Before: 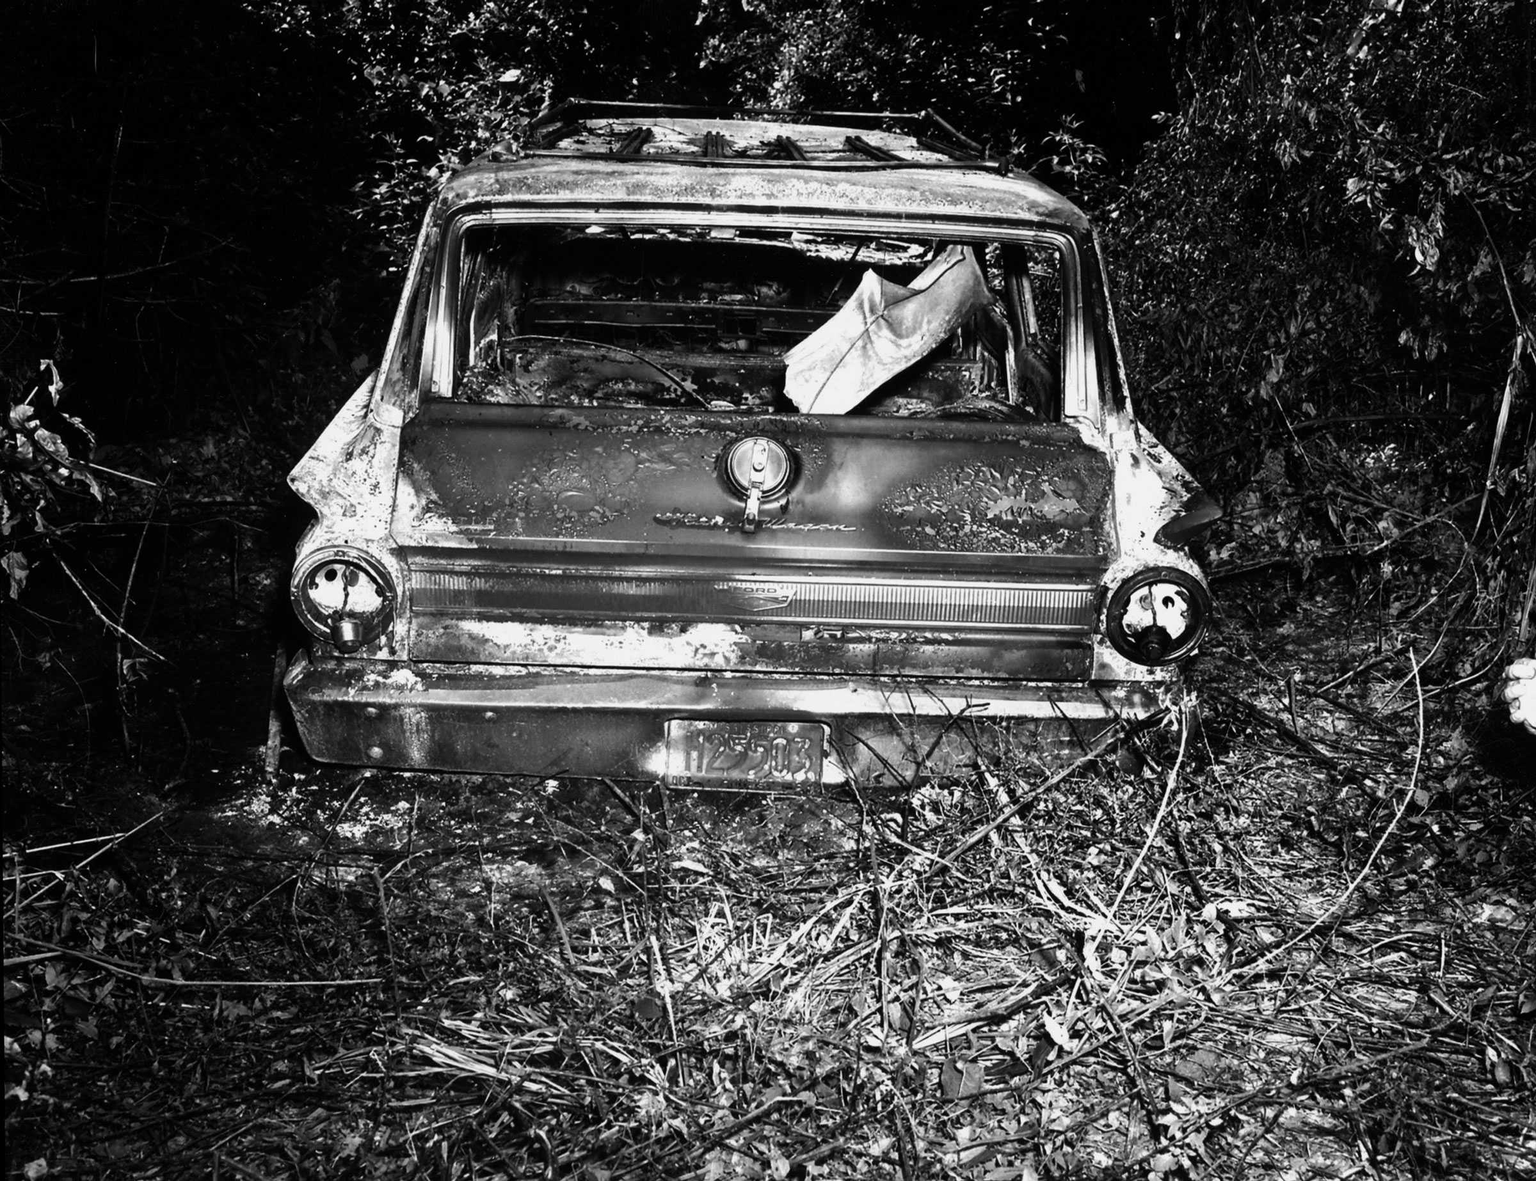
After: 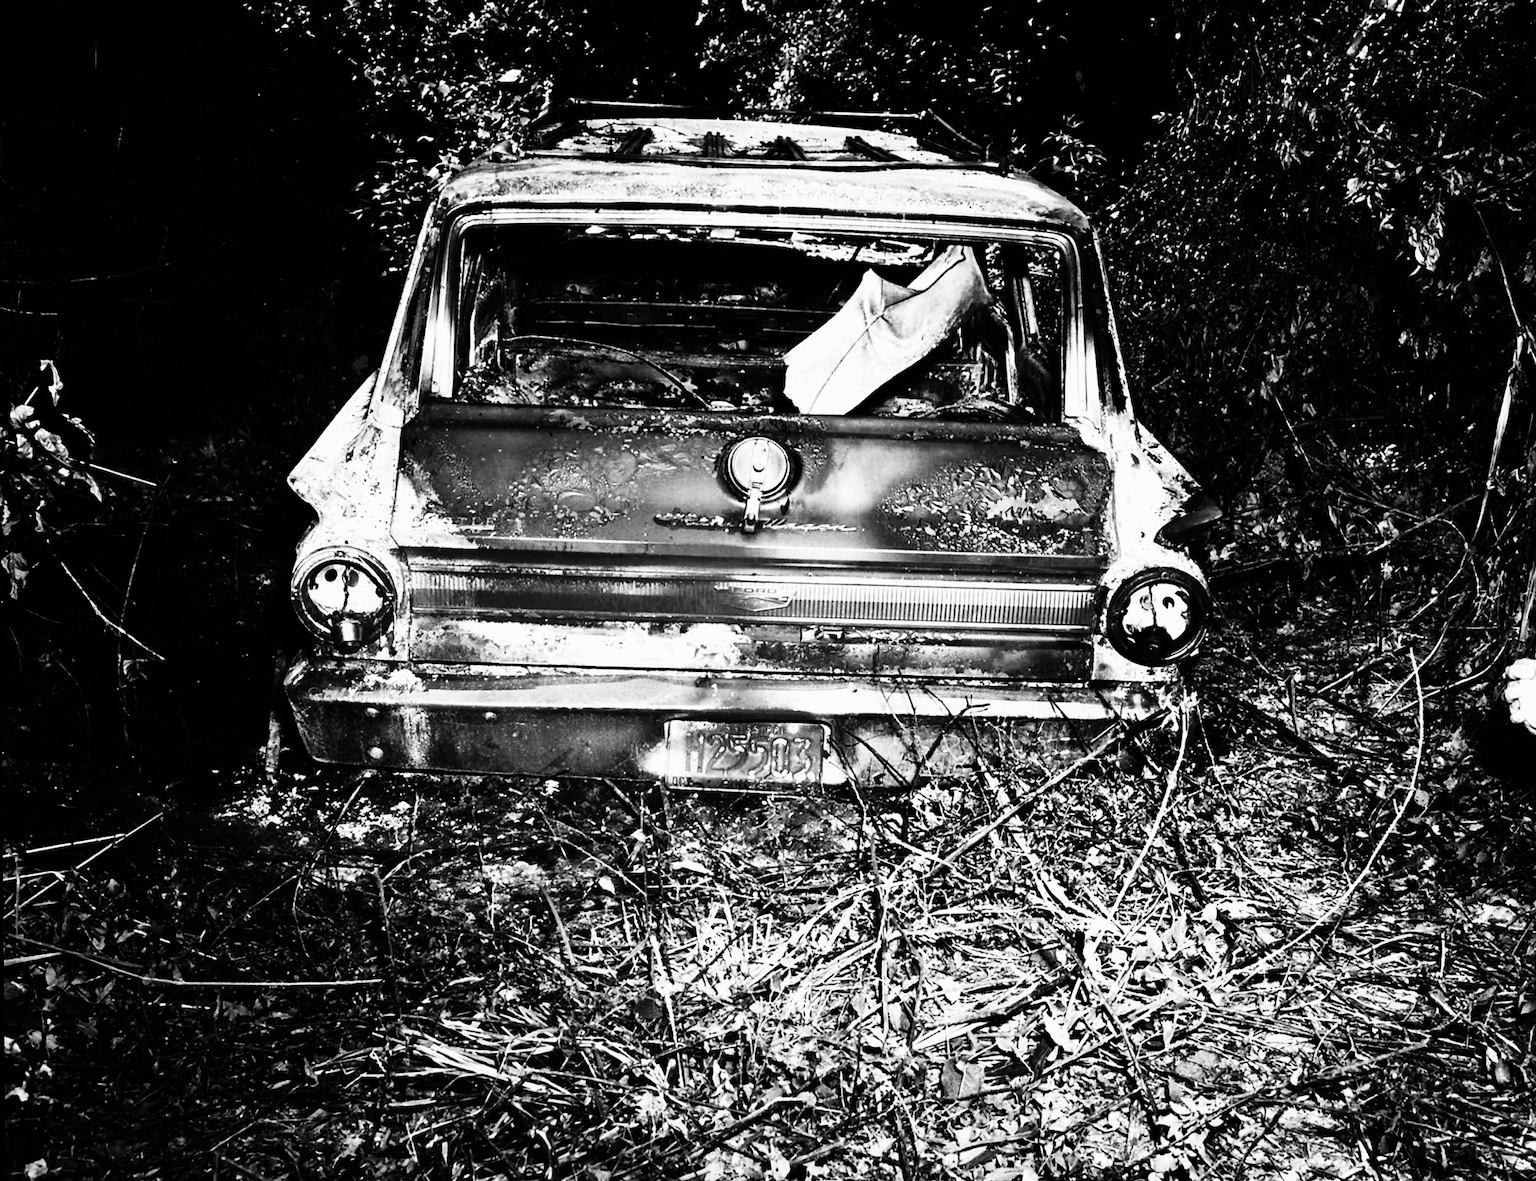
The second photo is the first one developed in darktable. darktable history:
exposure: exposure -0.293 EV, compensate highlight preservation false
rgb curve: curves: ch0 [(0, 0) (0.21, 0.15) (0.24, 0.21) (0.5, 0.75) (0.75, 0.96) (0.89, 0.99) (1, 1)]; ch1 [(0, 0.02) (0.21, 0.13) (0.25, 0.2) (0.5, 0.67) (0.75, 0.9) (0.89, 0.97) (1, 1)]; ch2 [(0, 0.02) (0.21, 0.13) (0.25, 0.2) (0.5, 0.67) (0.75, 0.9) (0.89, 0.97) (1, 1)], compensate middle gray true
